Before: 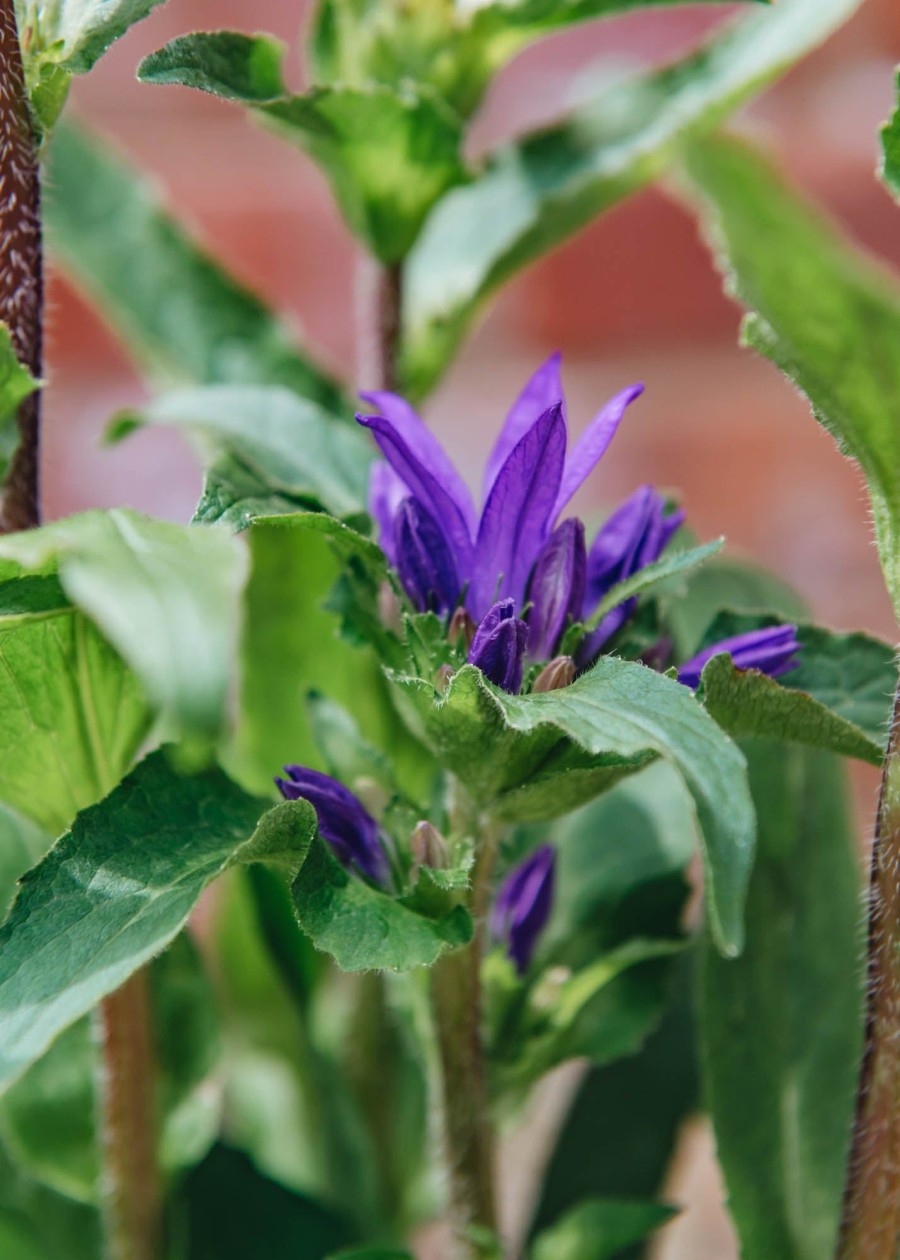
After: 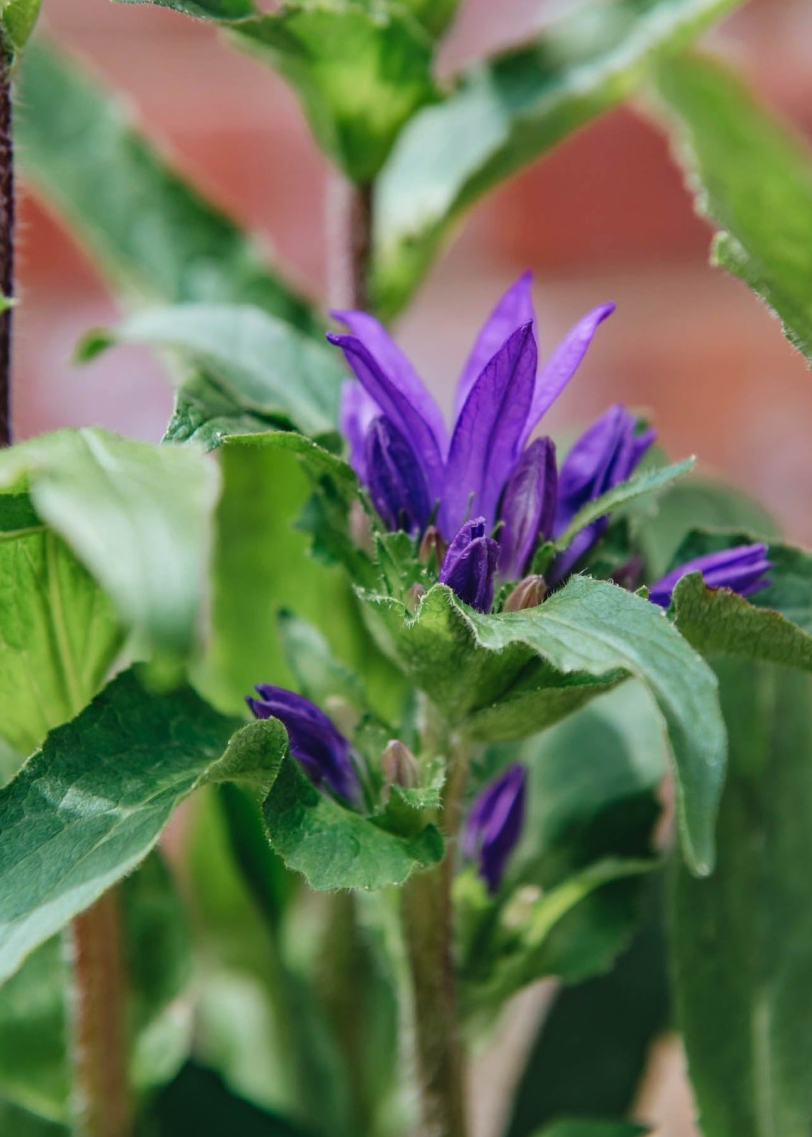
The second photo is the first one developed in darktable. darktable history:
crop: left 3.305%, top 6.436%, right 6.389%, bottom 3.258%
tone equalizer: on, module defaults
